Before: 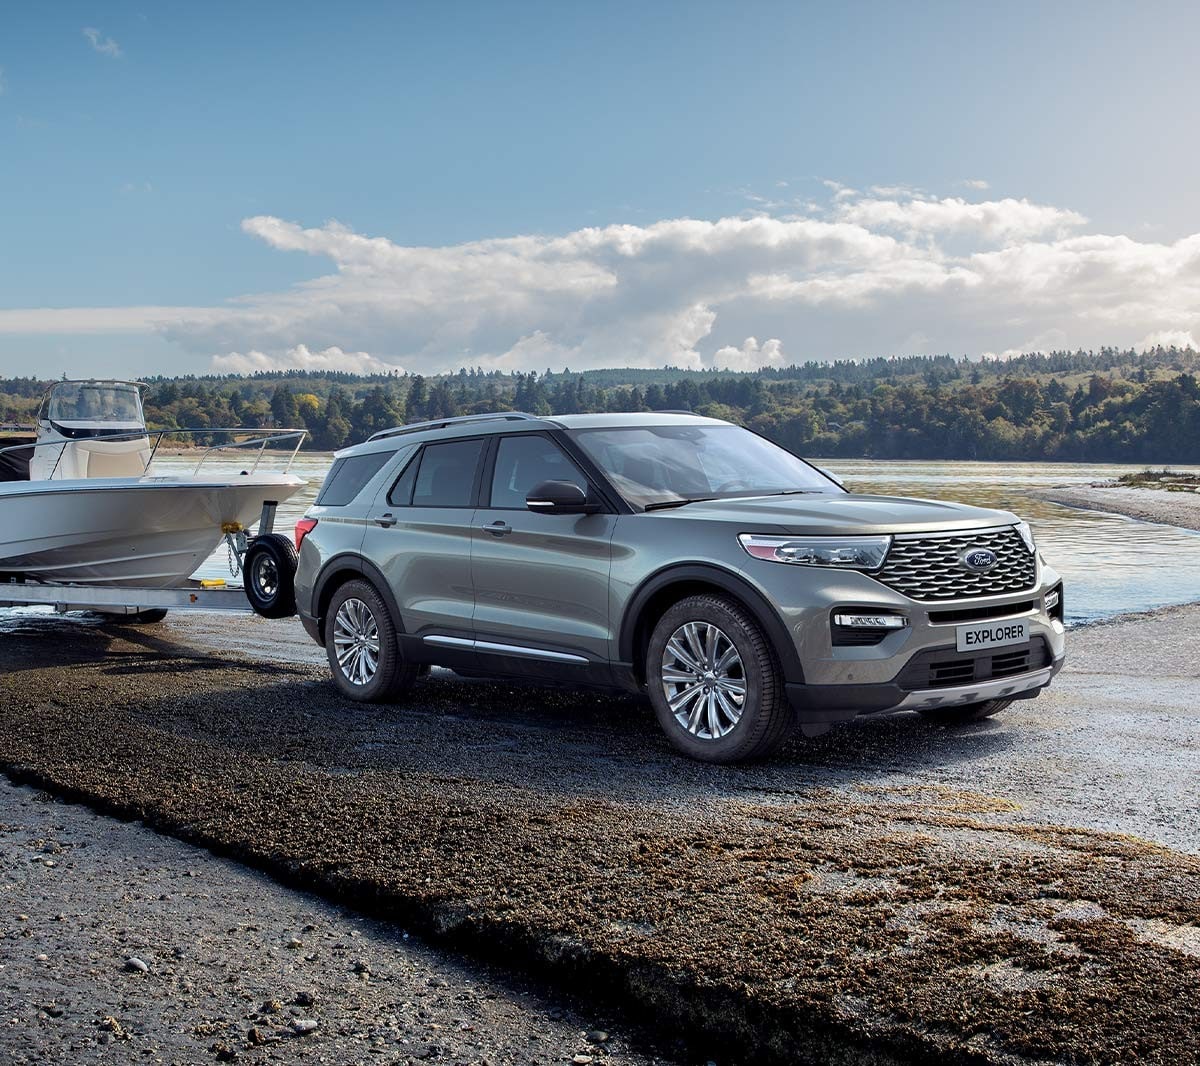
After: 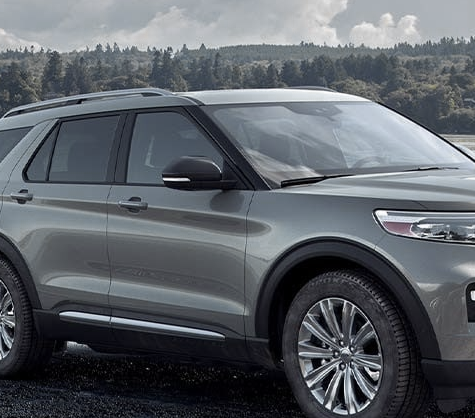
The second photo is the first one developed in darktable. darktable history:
contrast brightness saturation: saturation -0.063
crop: left 30.377%, top 30.472%, right 29.977%, bottom 30.237%
color zones: curves: ch0 [(0.035, 0.242) (0.25, 0.5) (0.384, 0.214) (0.488, 0.255) (0.75, 0.5)]; ch1 [(0.063, 0.379) (0.25, 0.5) (0.354, 0.201) (0.489, 0.085) (0.729, 0.271)]; ch2 [(0.25, 0.5) (0.38, 0.517) (0.442, 0.51) (0.735, 0.456)]
